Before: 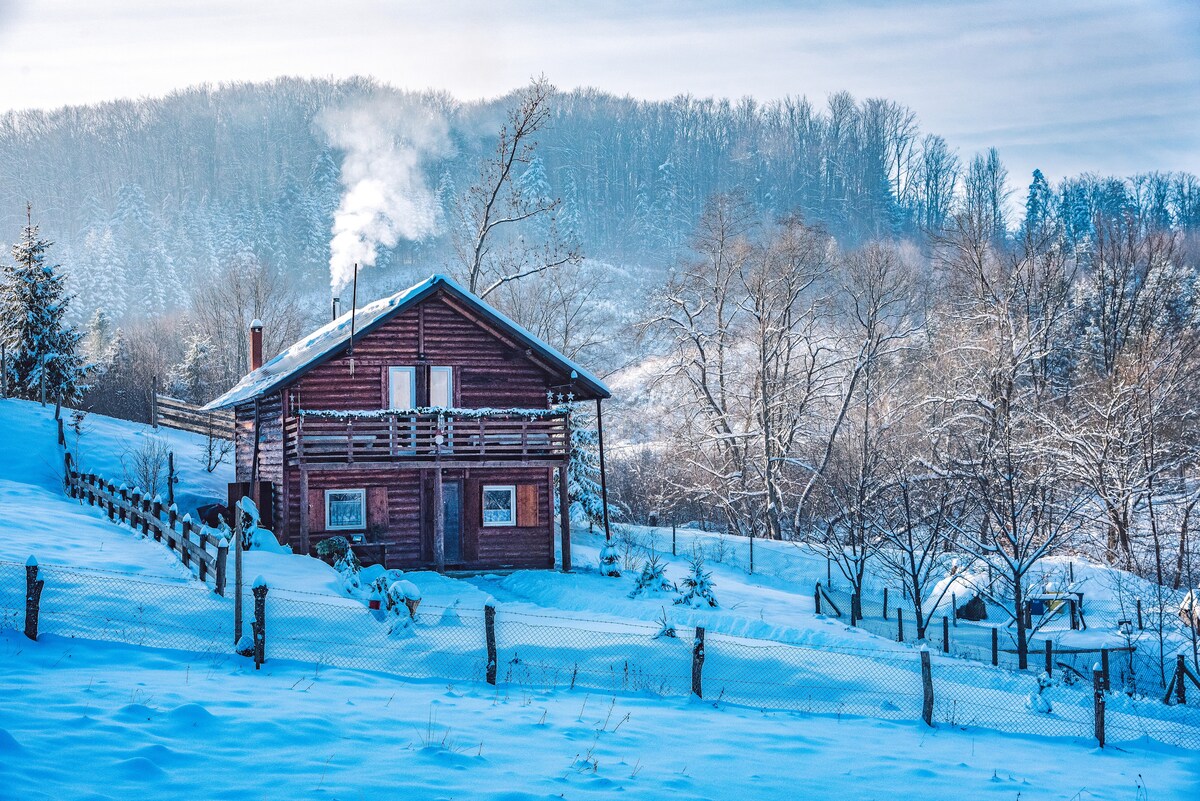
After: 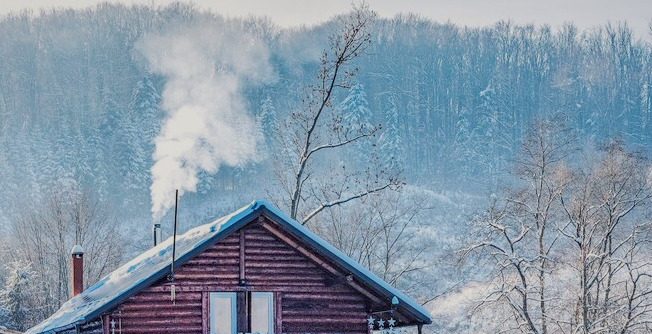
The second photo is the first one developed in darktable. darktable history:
crop: left 14.948%, top 9.288%, right 30.643%, bottom 48.945%
exposure: exposure 0.296 EV, compensate highlight preservation false
color correction: highlights b* 2.97
filmic rgb: black relative exposure -7.65 EV, white relative exposure 4.56 EV, threshold 3.01 EV, hardness 3.61, iterations of high-quality reconstruction 0, enable highlight reconstruction true
shadows and highlights: on, module defaults
local contrast: on, module defaults
